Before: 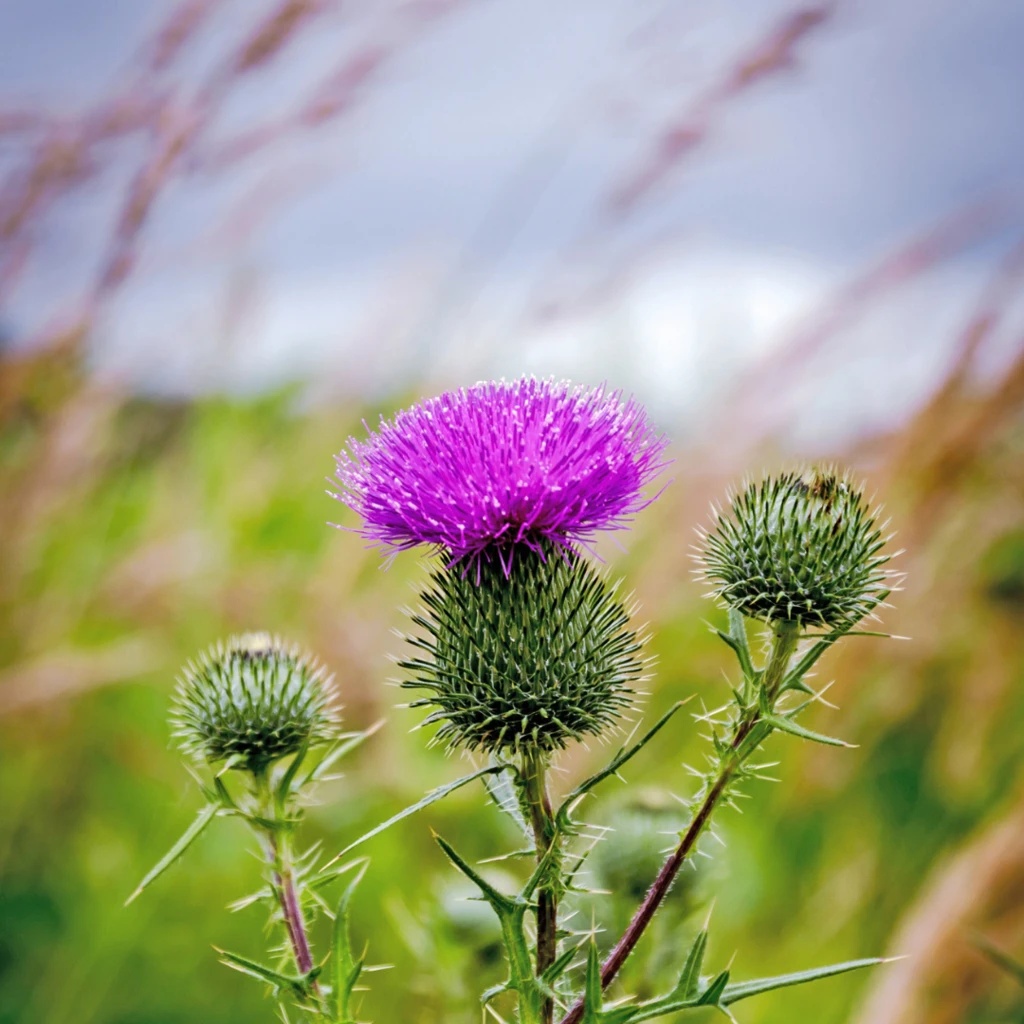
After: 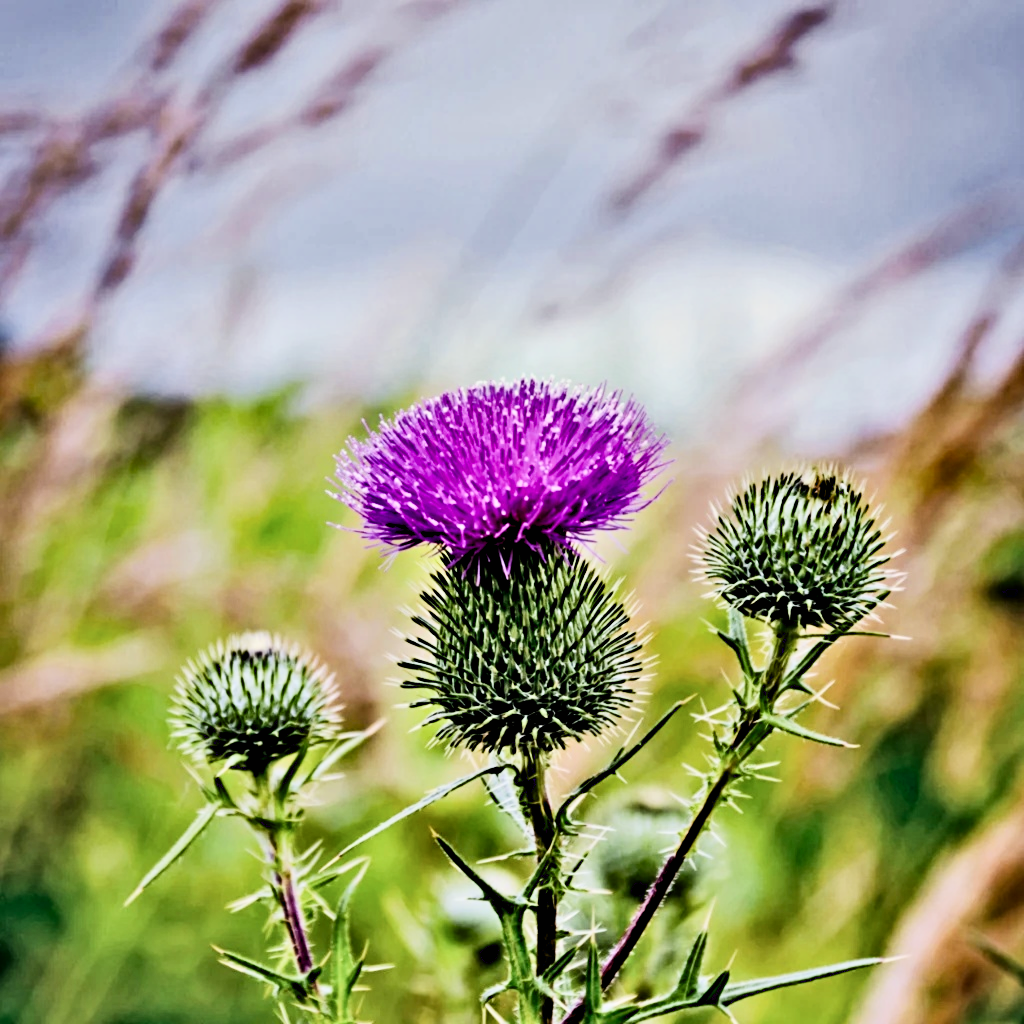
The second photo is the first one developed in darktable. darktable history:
contrast brightness saturation: contrast 0.24, brightness 0.09
shadows and highlights: radius 264.75, soften with gaussian
contrast equalizer: octaves 7, y [[0.48, 0.654, 0.731, 0.706, 0.772, 0.382], [0.55 ×6], [0 ×6], [0 ×6], [0 ×6]]
filmic rgb: black relative exposure -7.65 EV, white relative exposure 4.56 EV, hardness 3.61
